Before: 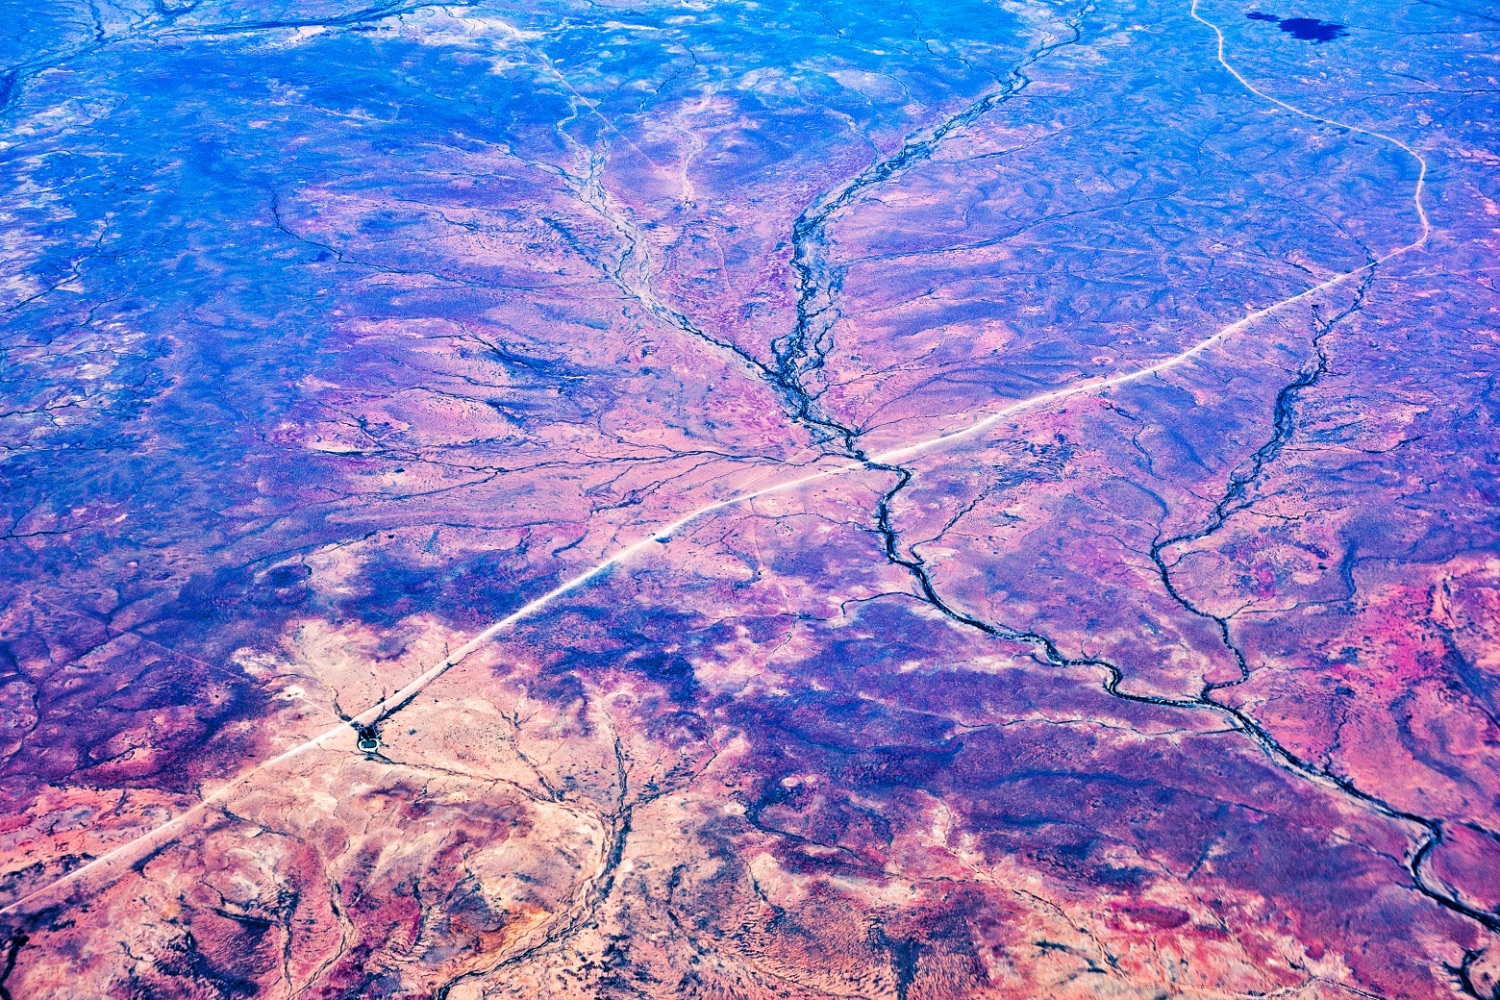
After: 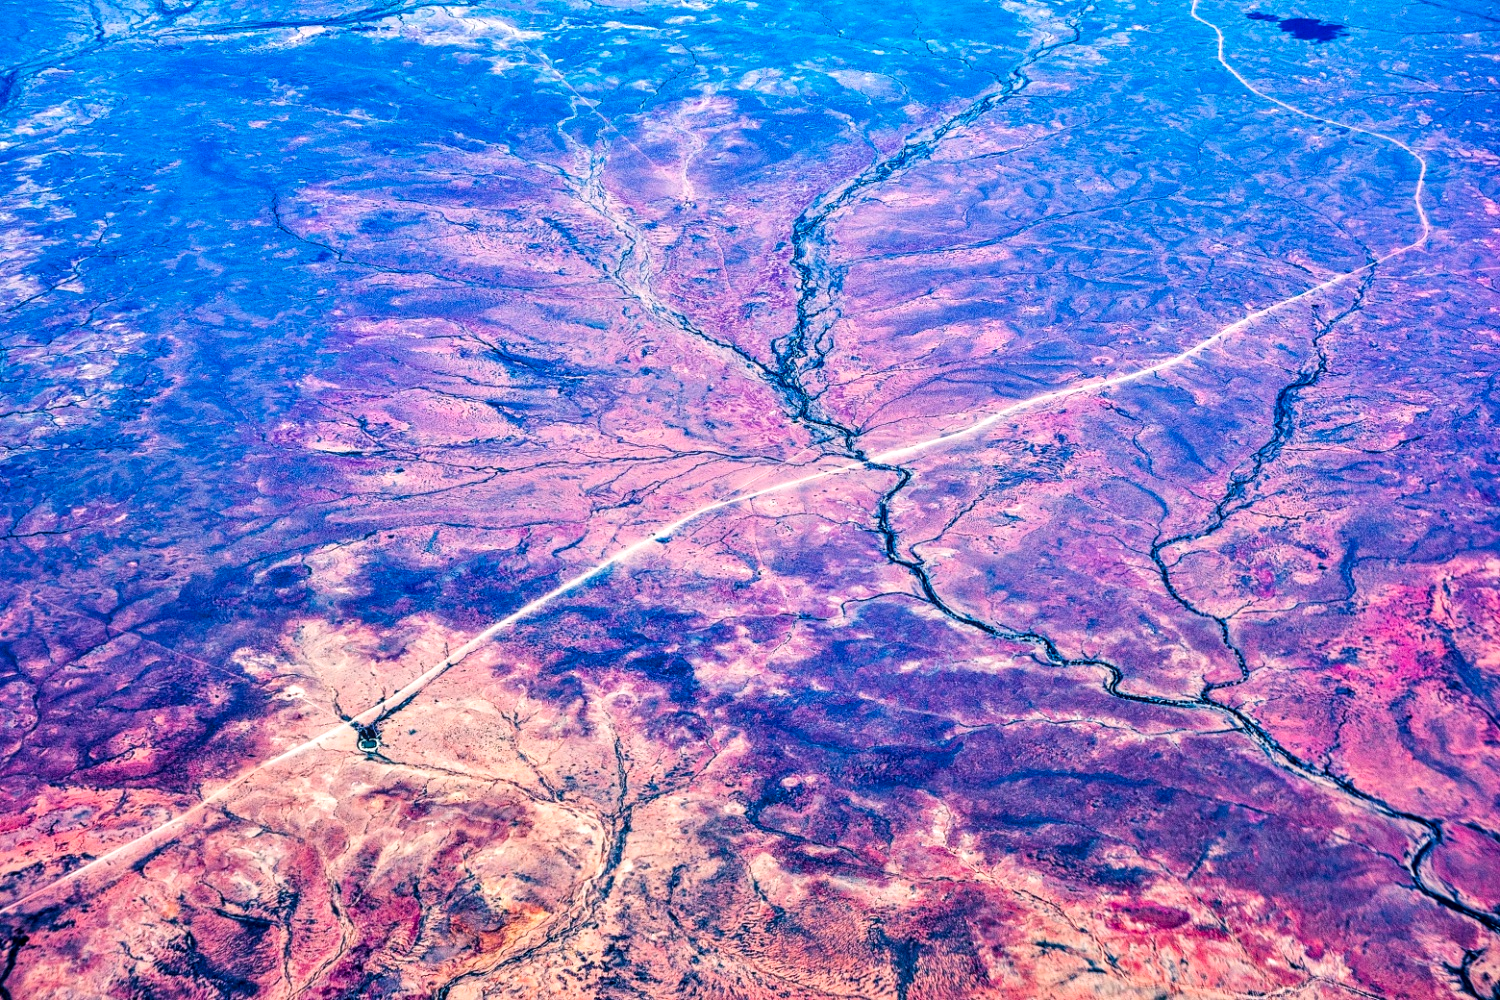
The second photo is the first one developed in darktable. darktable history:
contrast equalizer: octaves 7, y [[0.509, 0.514, 0.523, 0.542, 0.578, 0.603], [0.5 ×6], [0.509, 0.514, 0.523, 0.542, 0.578, 0.603], [0.001, 0.002, 0.003, 0.005, 0.01, 0.013], [0.001, 0.002, 0.003, 0.005, 0.01, 0.013]], mix 0.14
local contrast: on, module defaults
